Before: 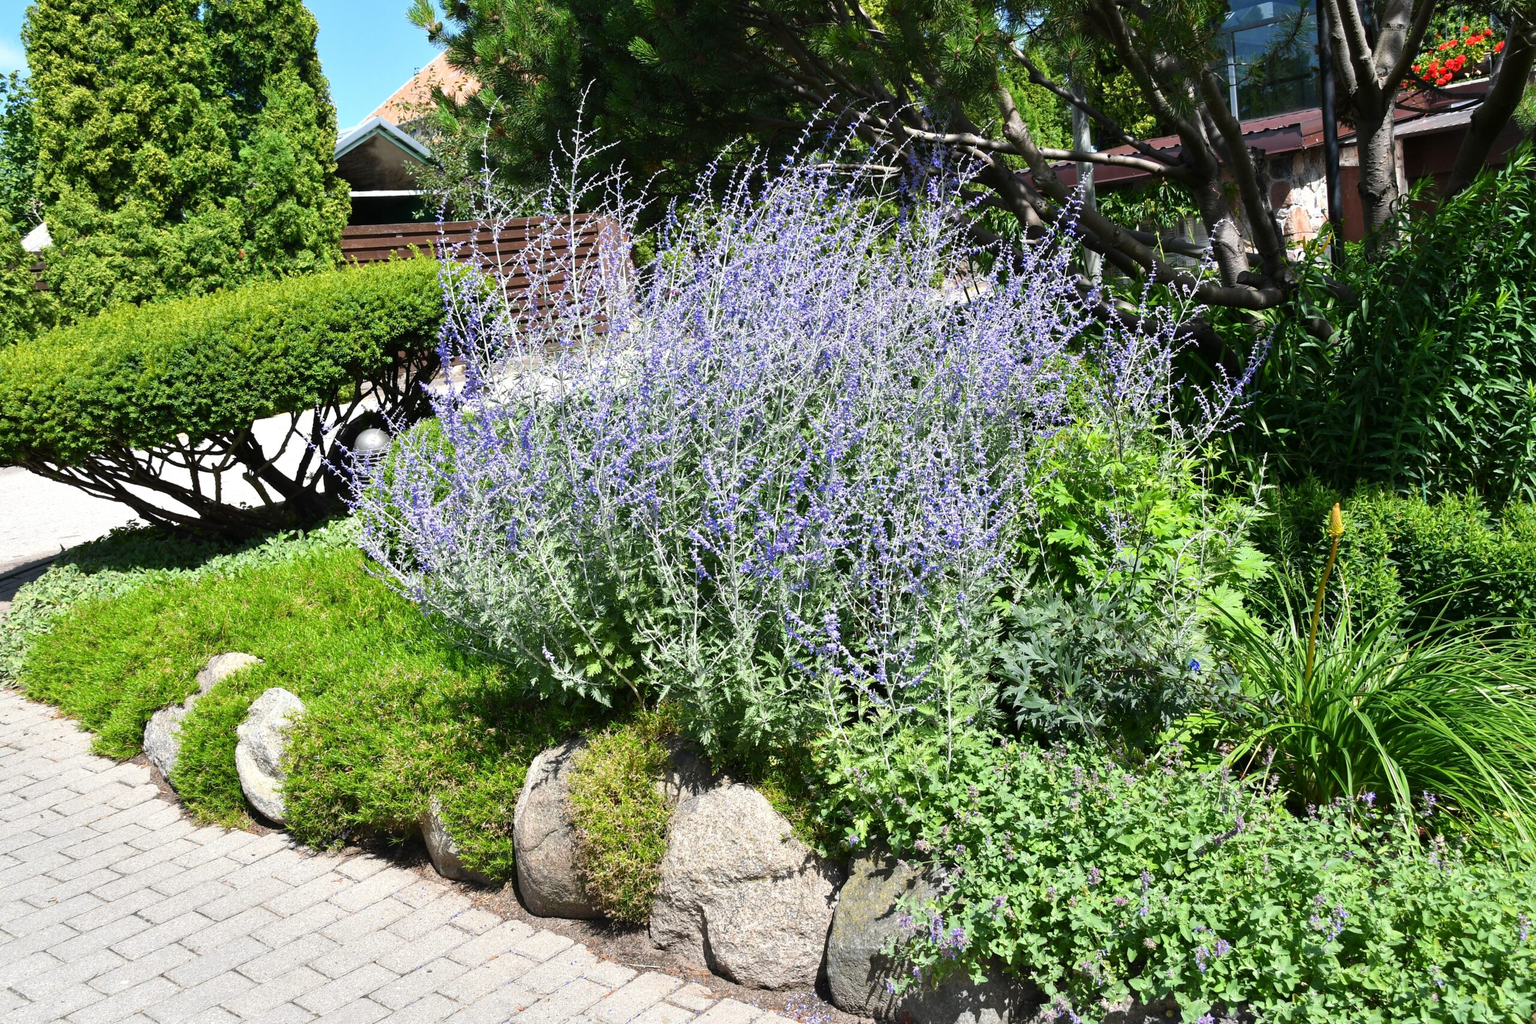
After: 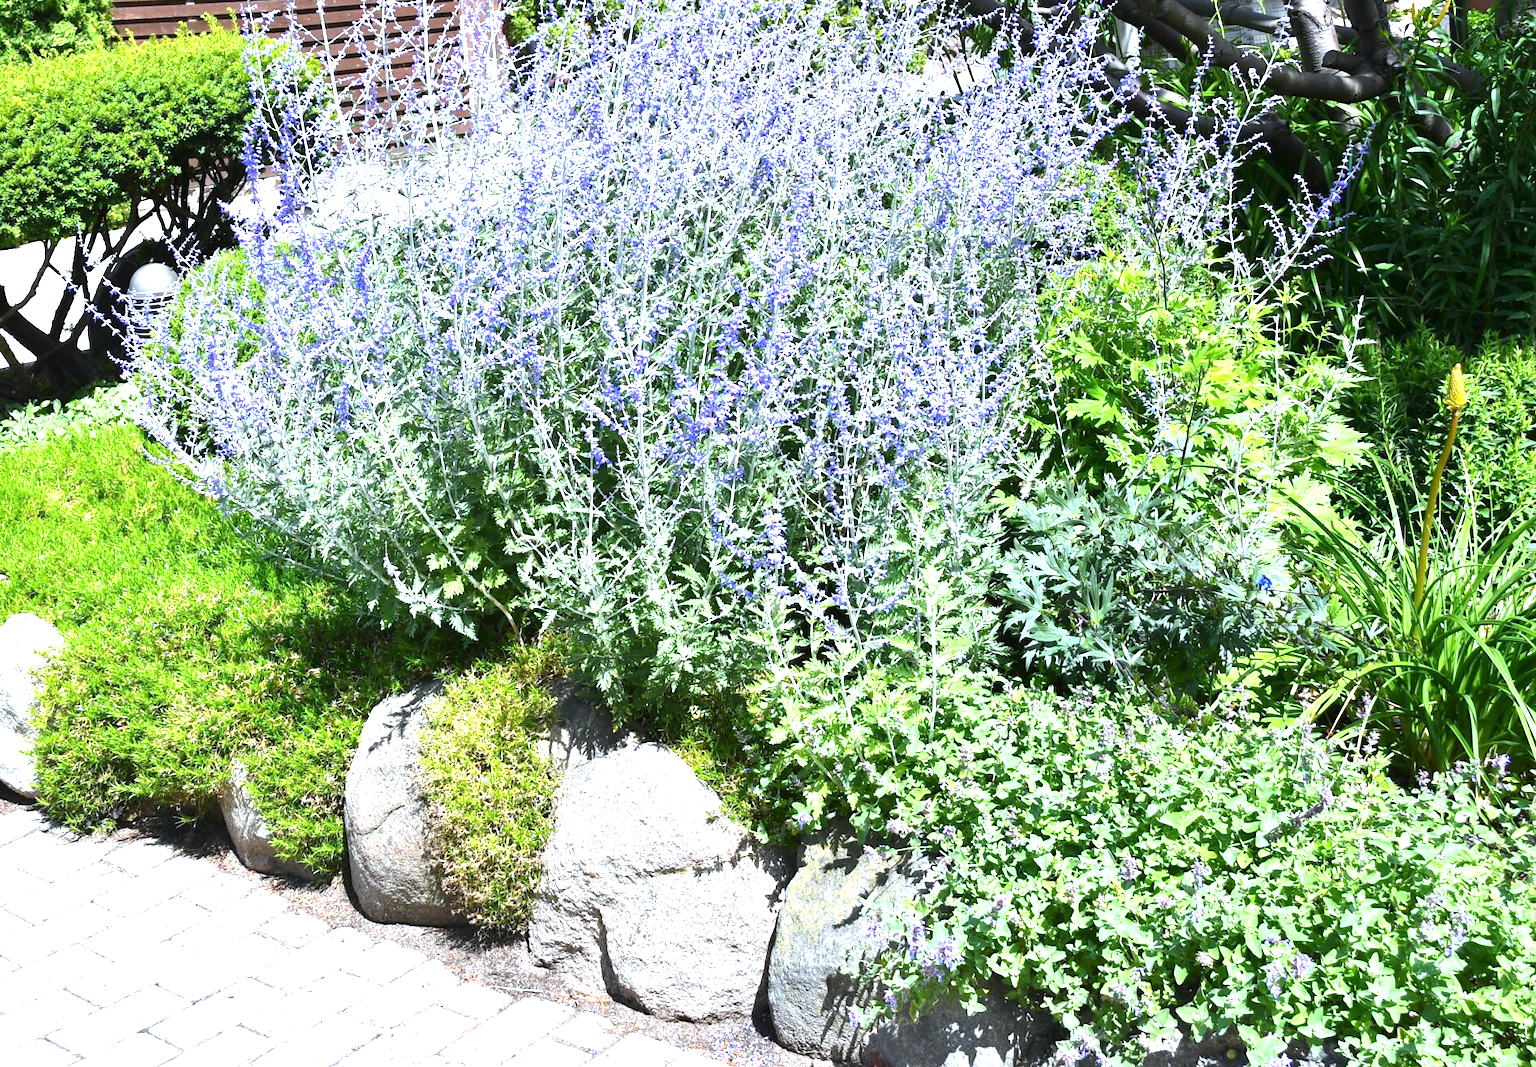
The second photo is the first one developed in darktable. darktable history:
contrast brightness saturation: contrast 0.07
exposure: black level correction 0, exposure 1.1 EV, compensate highlight preservation false
white balance: red 0.931, blue 1.11
crop: left 16.871%, top 22.857%, right 9.116%
